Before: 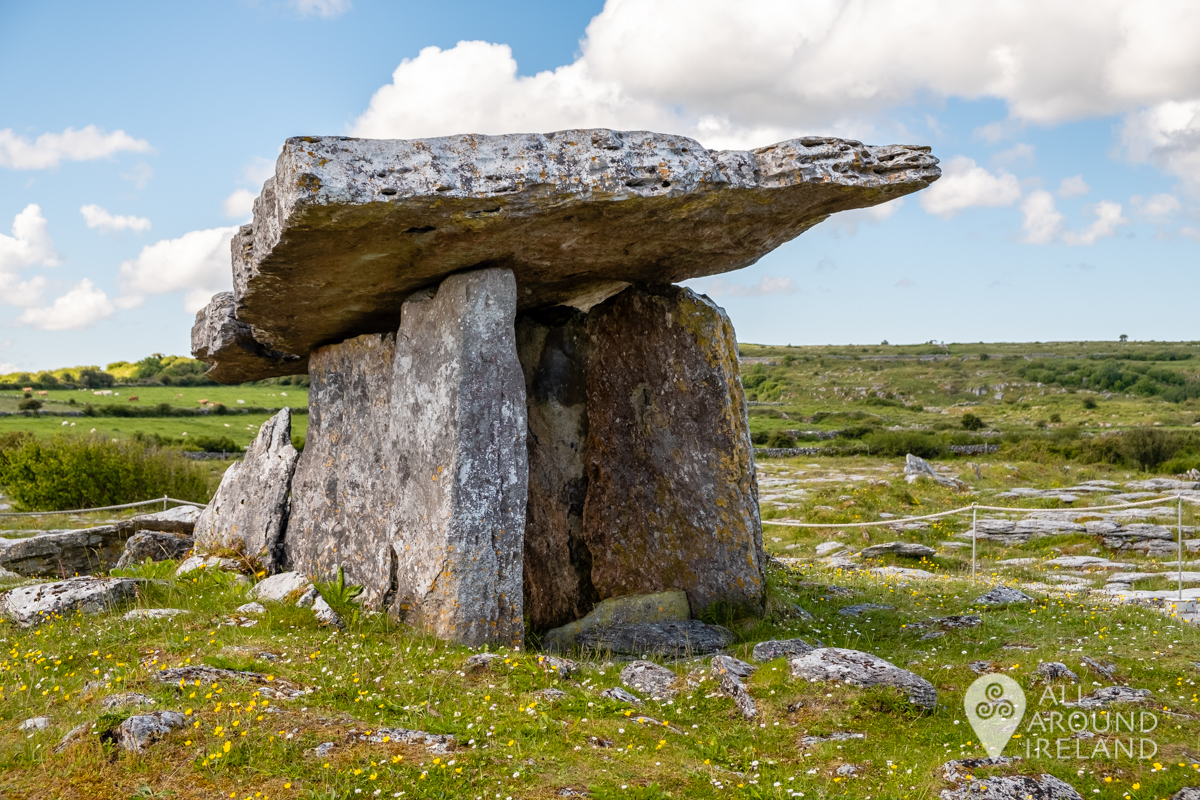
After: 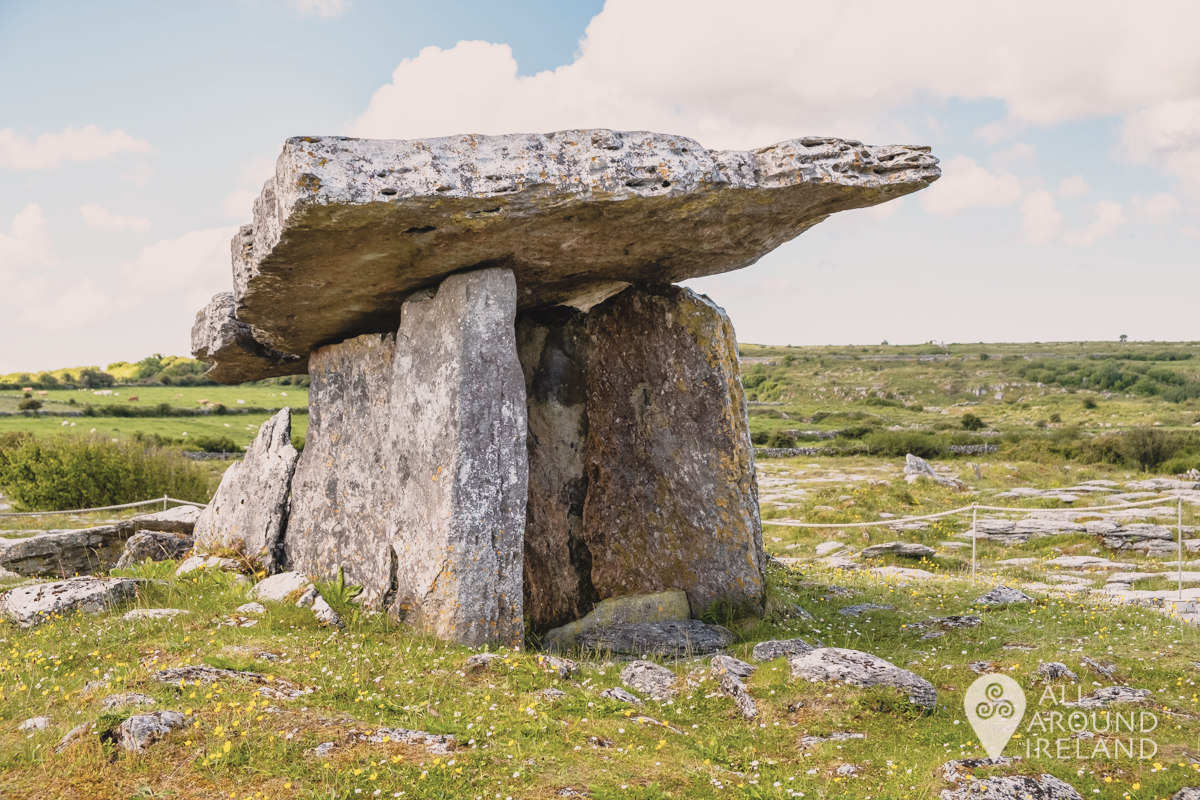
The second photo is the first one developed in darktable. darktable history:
exposure: compensate highlight preservation false
base curve: curves: ch0 [(0, 0) (0.088, 0.125) (0.176, 0.251) (0.354, 0.501) (0.613, 0.749) (1, 0.877)], preserve colors none
color correction: highlights a* 5.59, highlights b* 5.24, saturation 0.68
contrast brightness saturation: contrast -0.1, brightness 0.05, saturation 0.08
